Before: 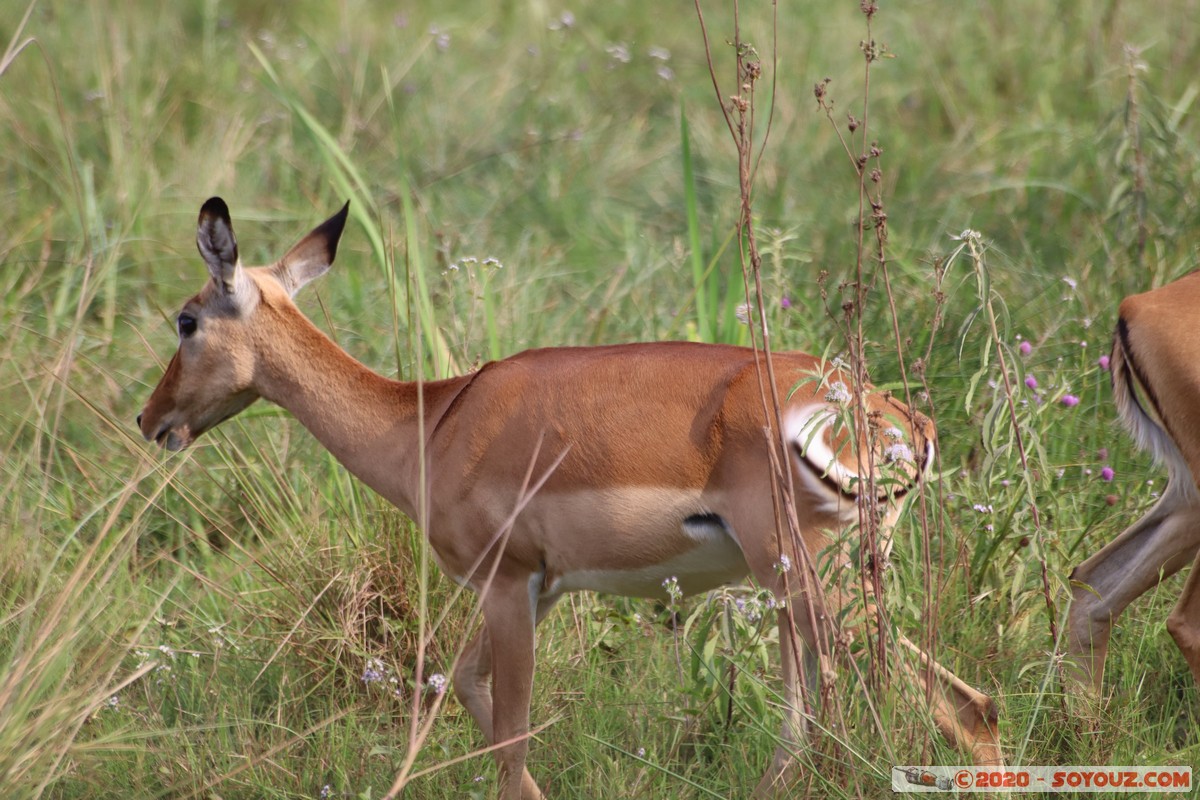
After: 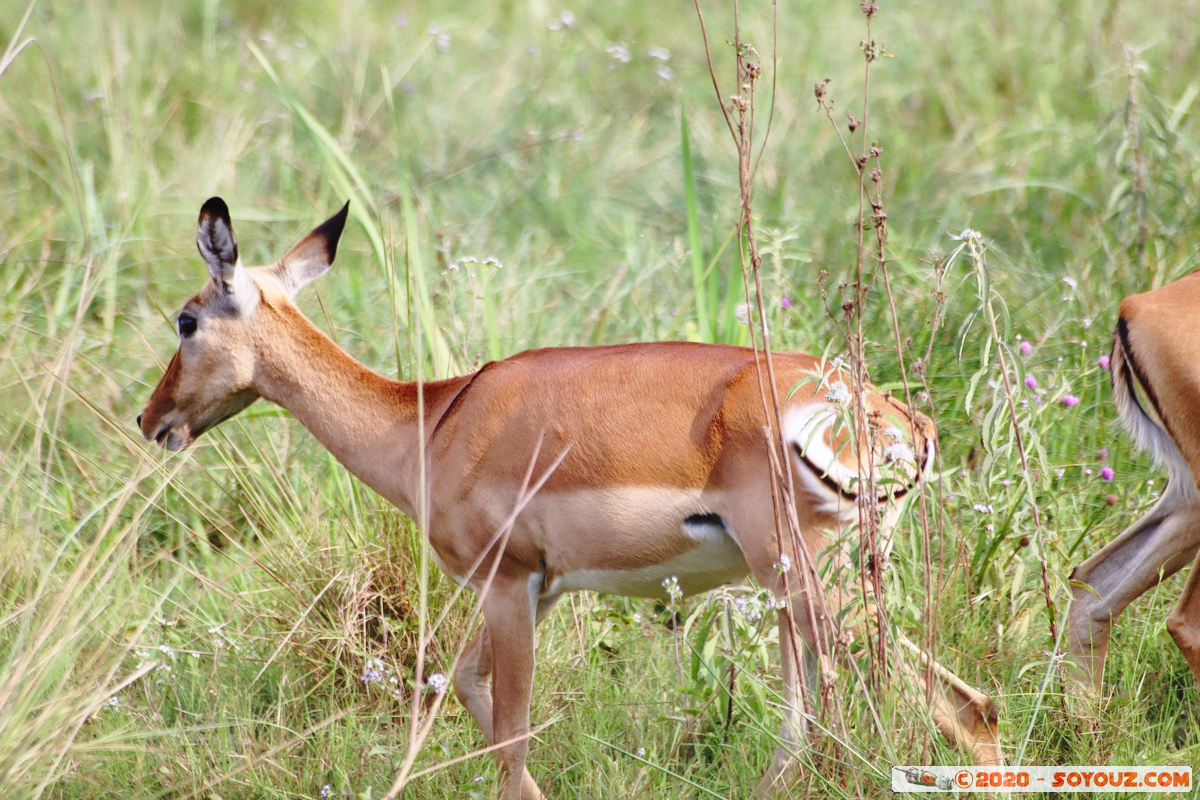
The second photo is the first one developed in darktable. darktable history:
white balance: red 0.967, blue 1.049
base curve: curves: ch0 [(0, 0) (0.028, 0.03) (0.121, 0.232) (0.46, 0.748) (0.859, 0.968) (1, 1)], preserve colors none
